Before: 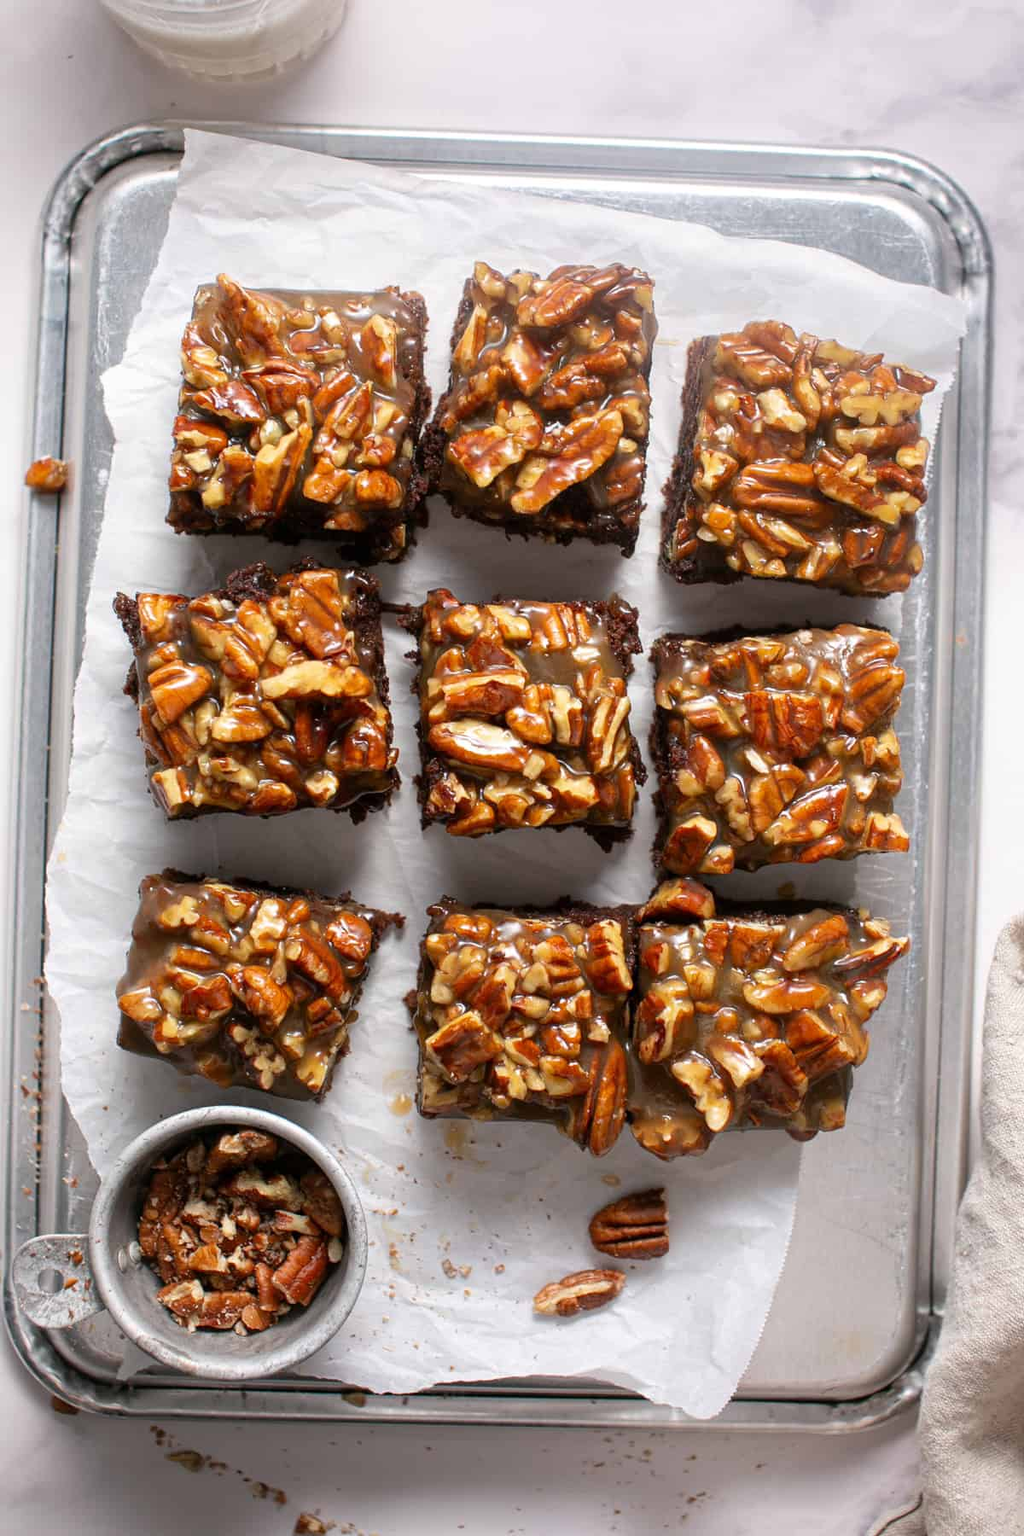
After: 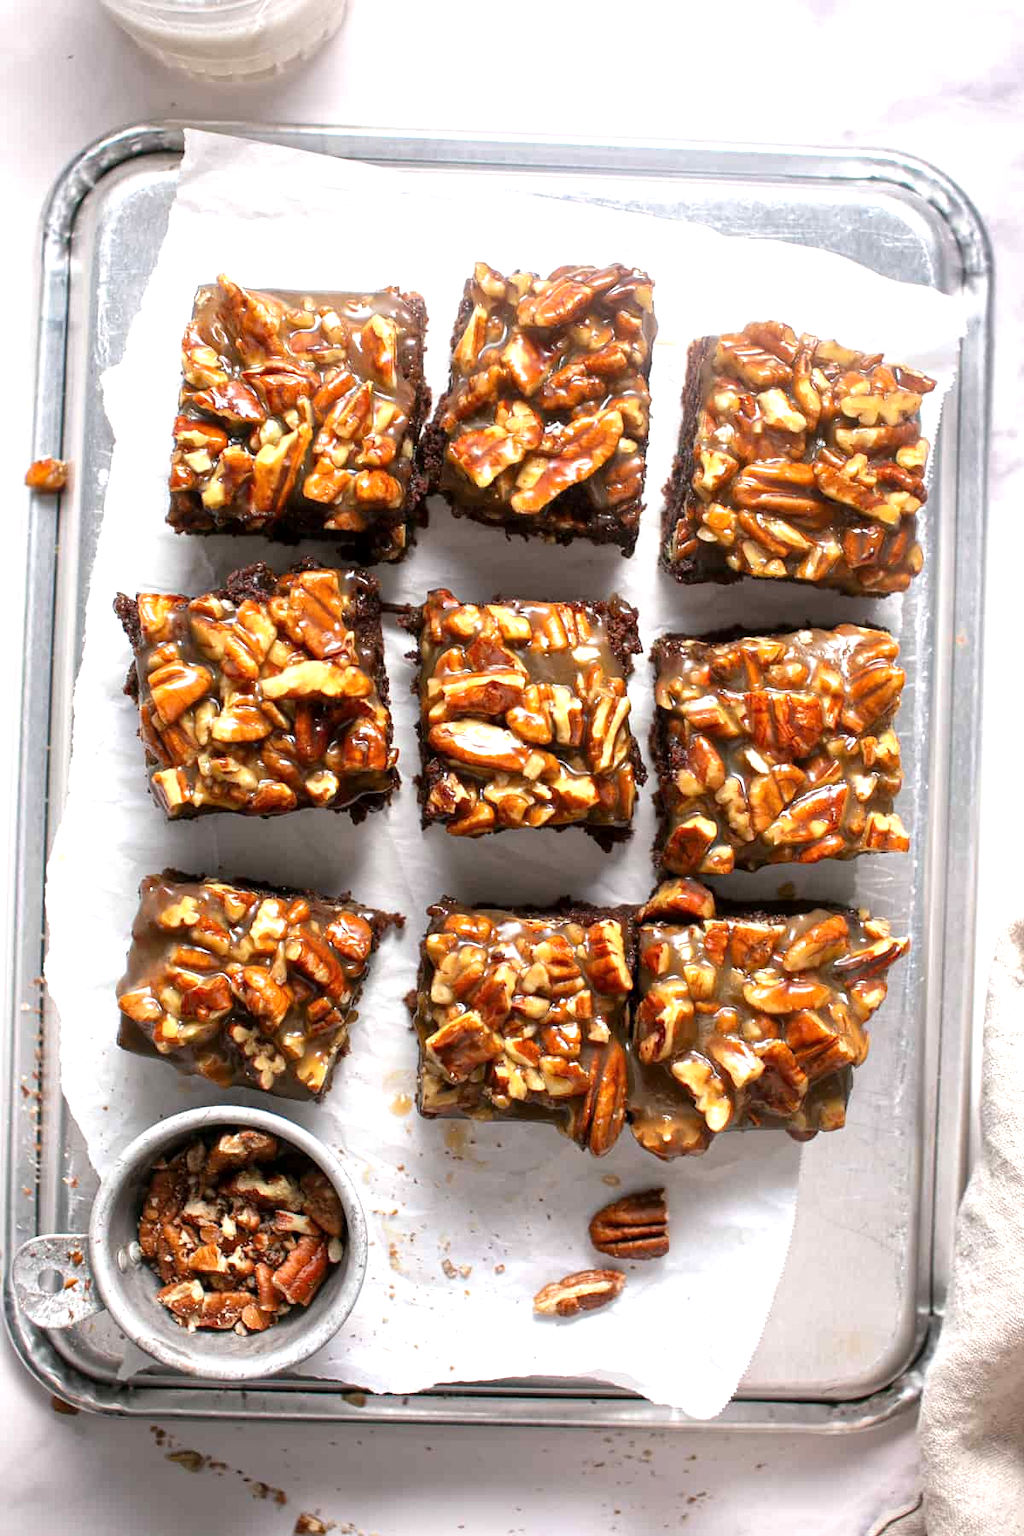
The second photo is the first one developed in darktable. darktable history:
exposure: exposure 0.605 EV, compensate exposure bias true, compensate highlight preservation false
local contrast: mode bilateral grid, contrast 19, coarseness 49, detail 119%, midtone range 0.2
